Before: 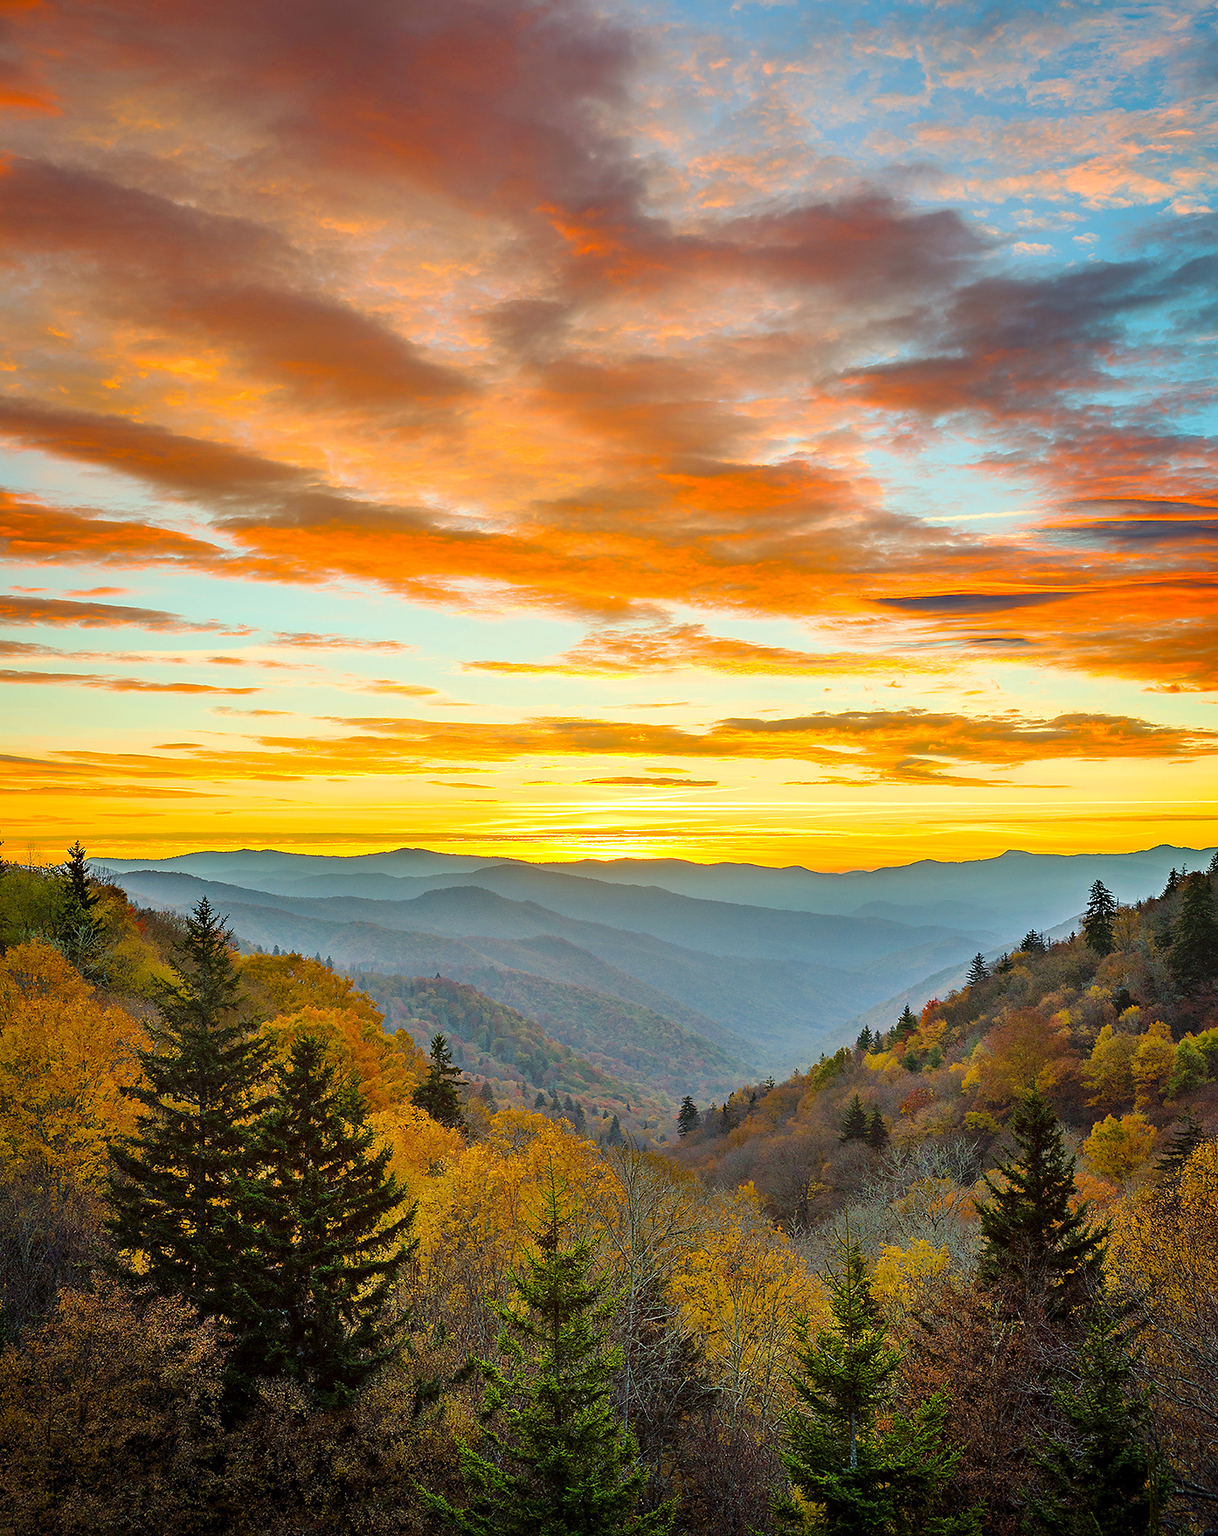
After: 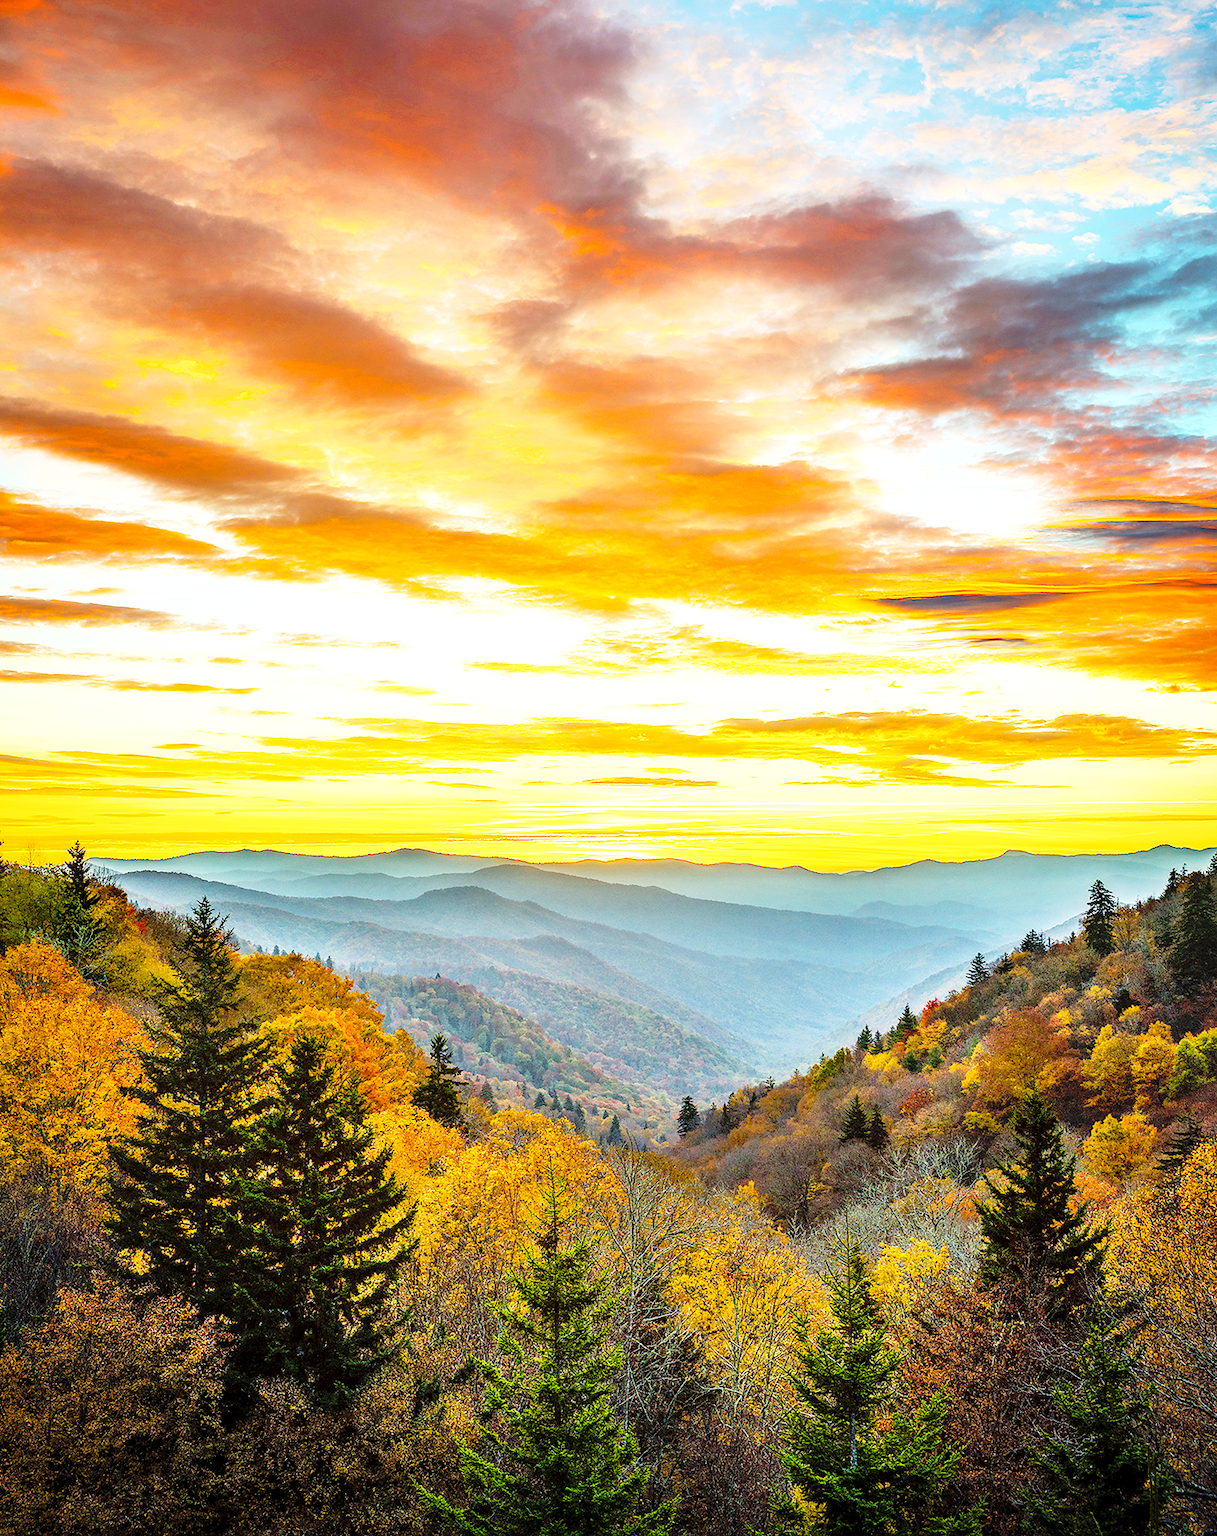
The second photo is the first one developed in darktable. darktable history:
base curve: curves: ch0 [(0, 0) (0.026, 0.03) (0.109, 0.232) (0.351, 0.748) (0.669, 0.968) (1, 1)], preserve colors none
local contrast: detail 130%
tone equalizer: edges refinement/feathering 500, mask exposure compensation -1.57 EV, preserve details no
